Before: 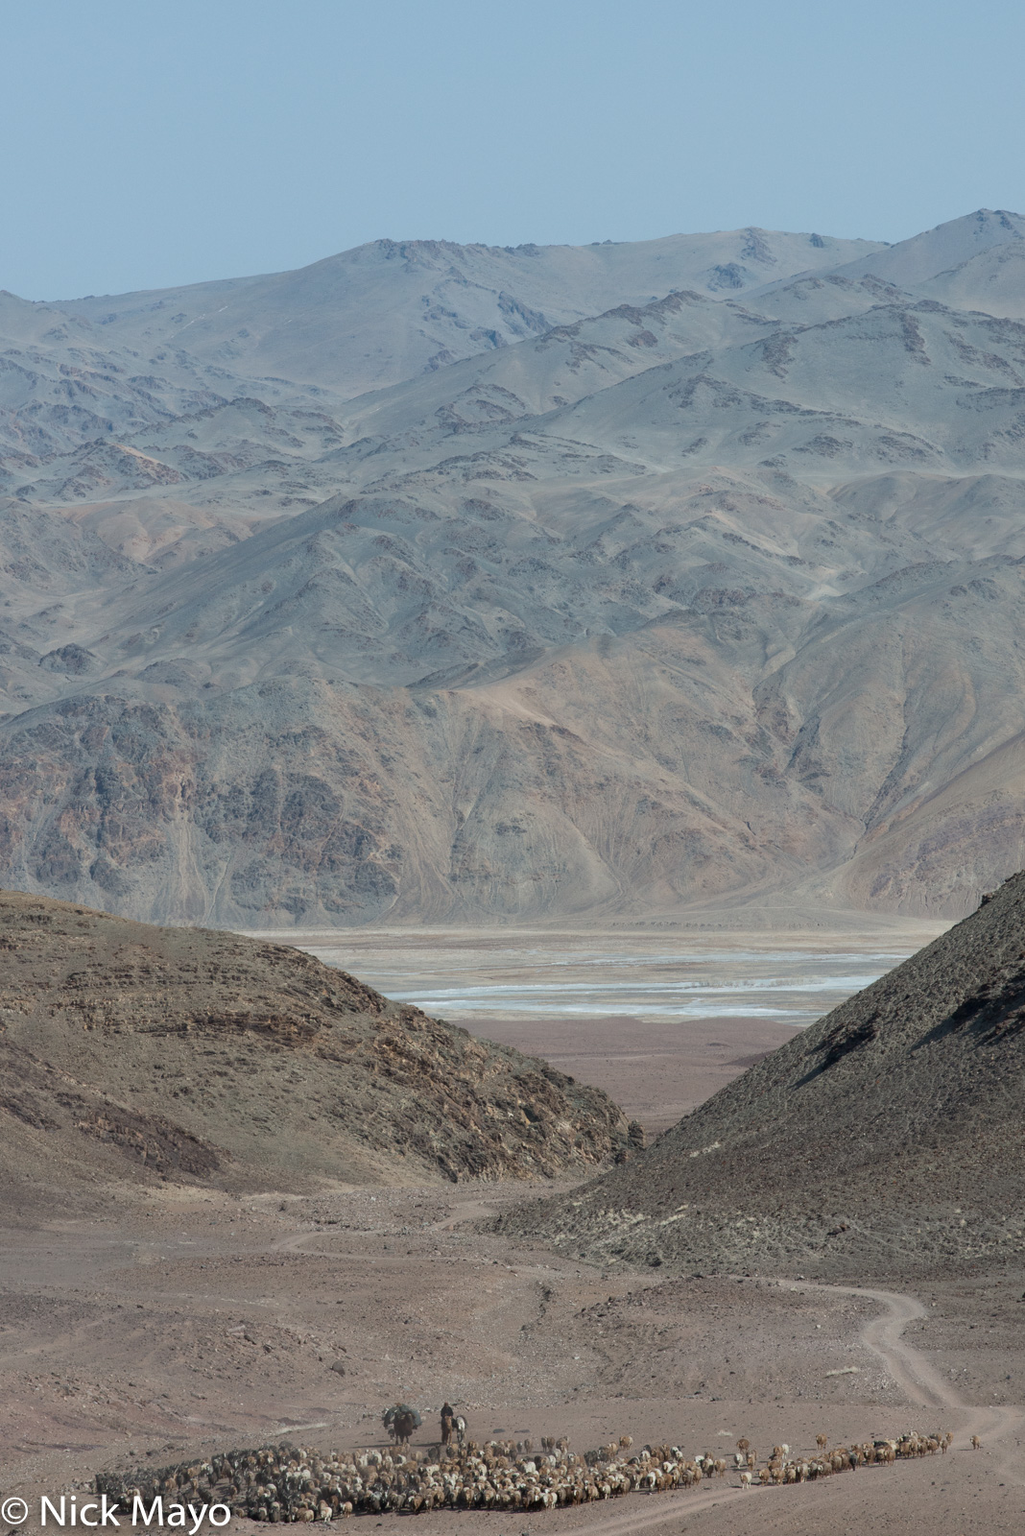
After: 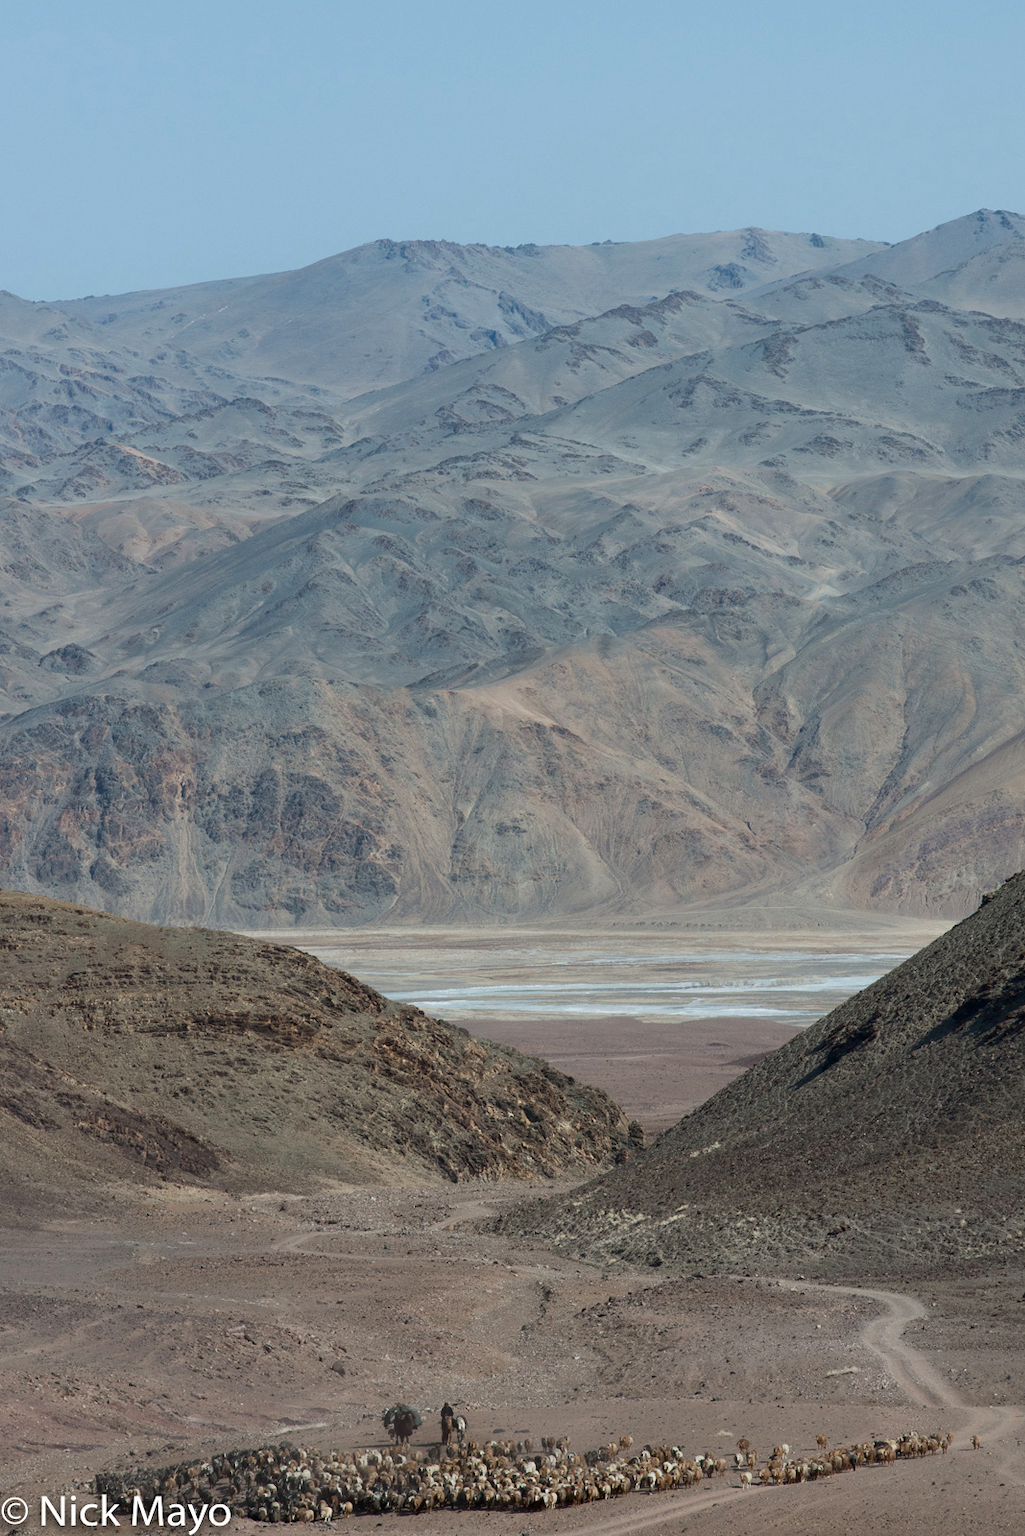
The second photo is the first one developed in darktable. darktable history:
tone equalizer: luminance estimator HSV value / RGB max
contrast brightness saturation: contrast 0.129, brightness -0.05, saturation 0.162
